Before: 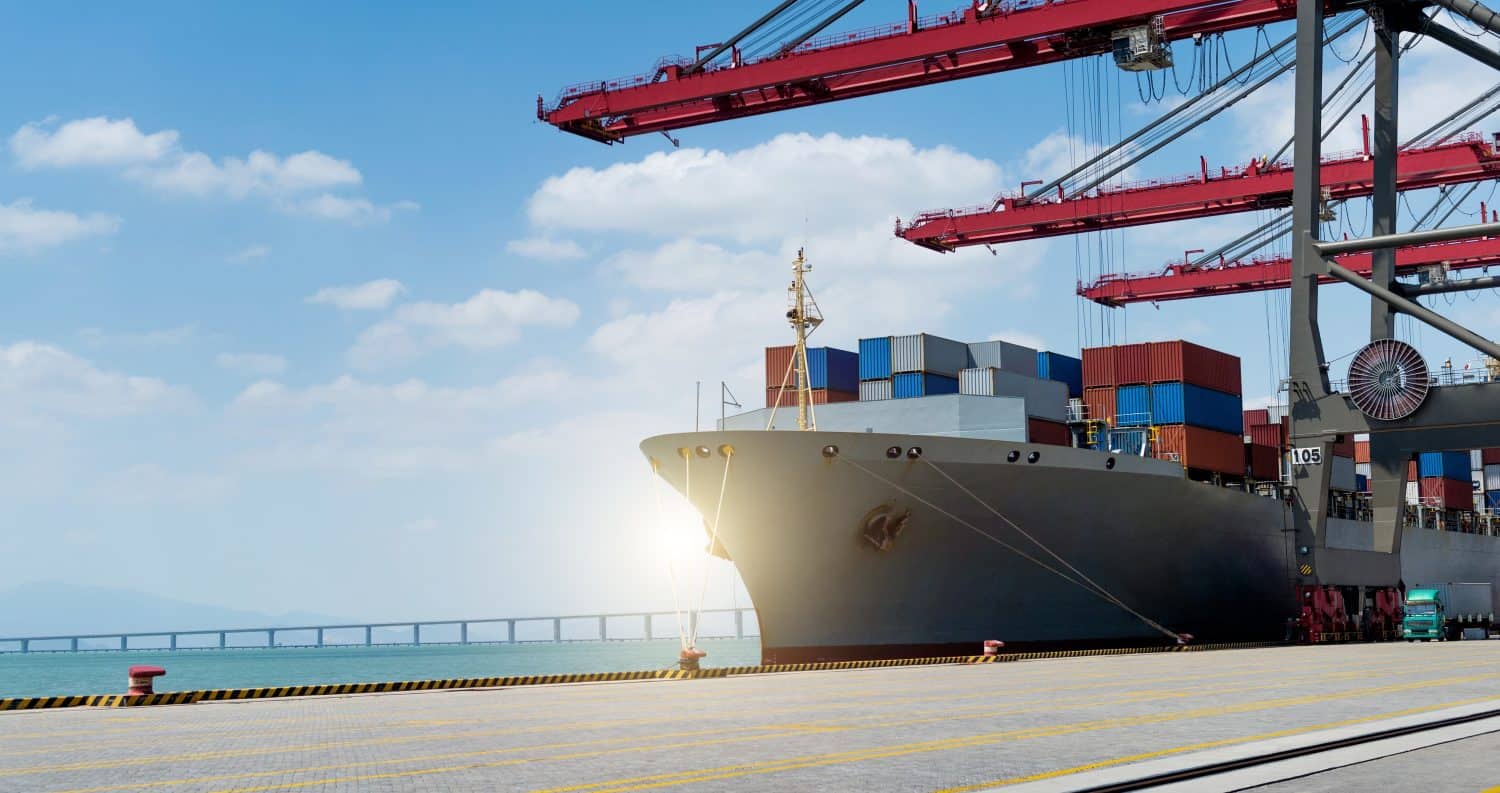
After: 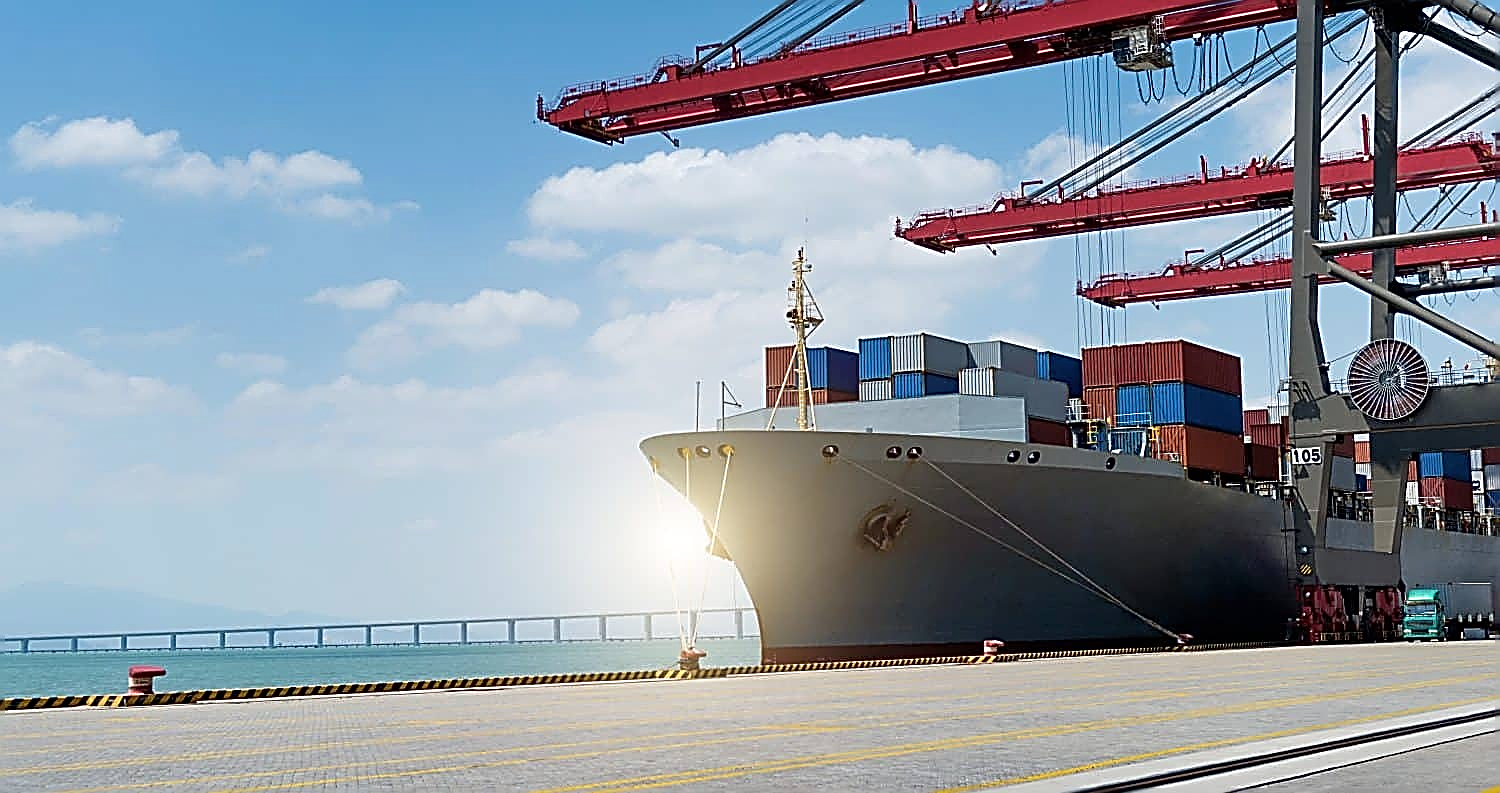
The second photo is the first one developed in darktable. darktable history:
contrast brightness saturation: saturation -0.036
sharpen: amount 1.851
